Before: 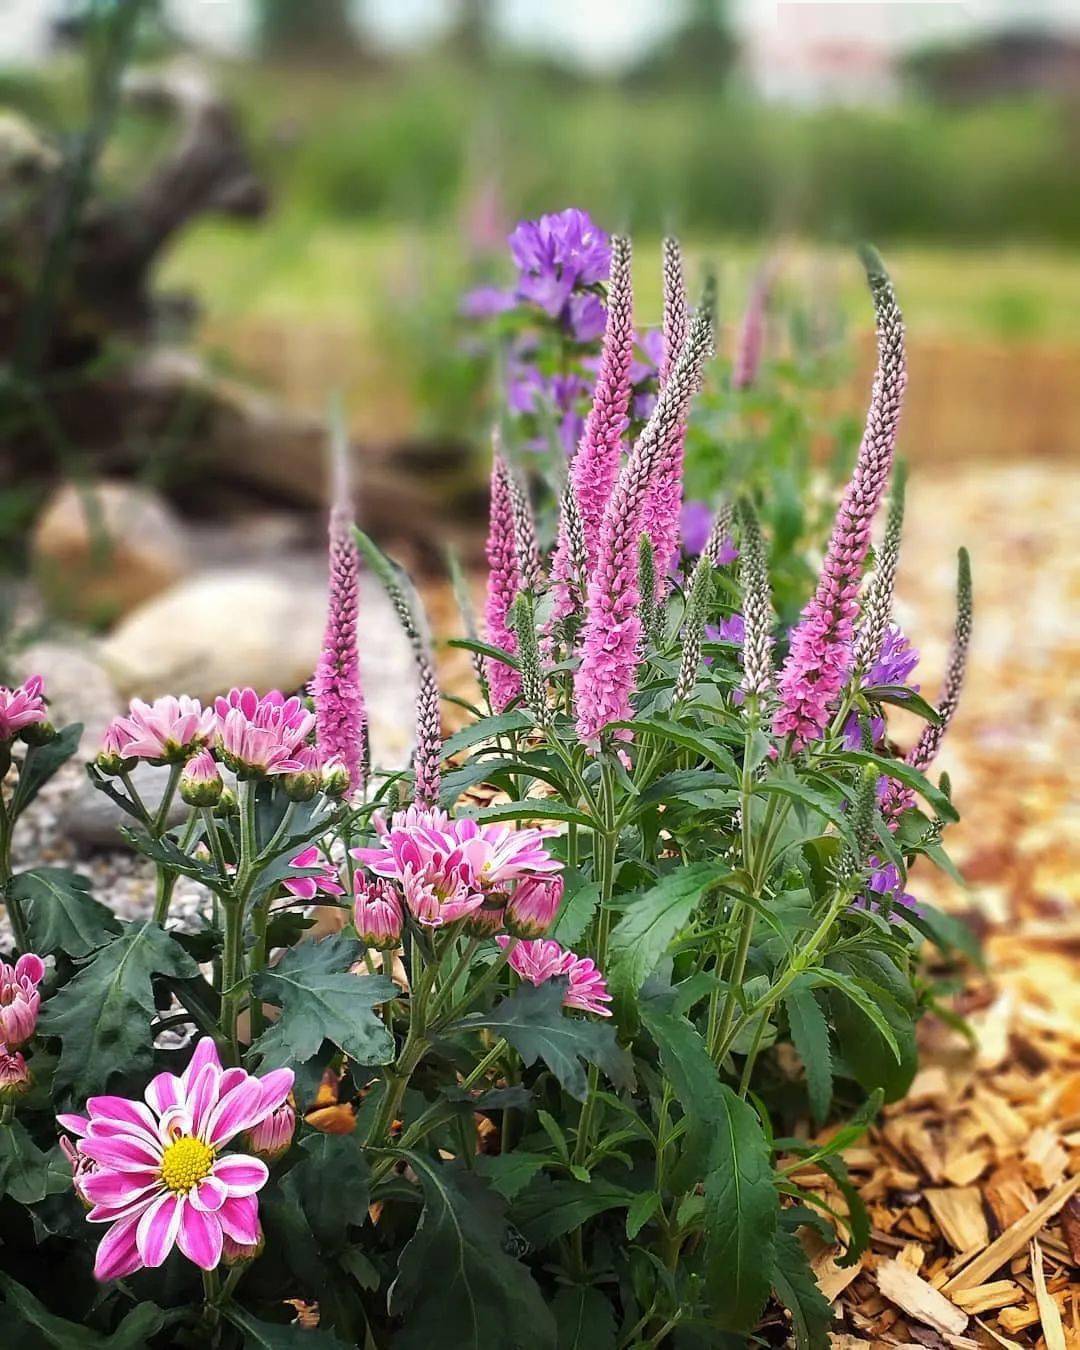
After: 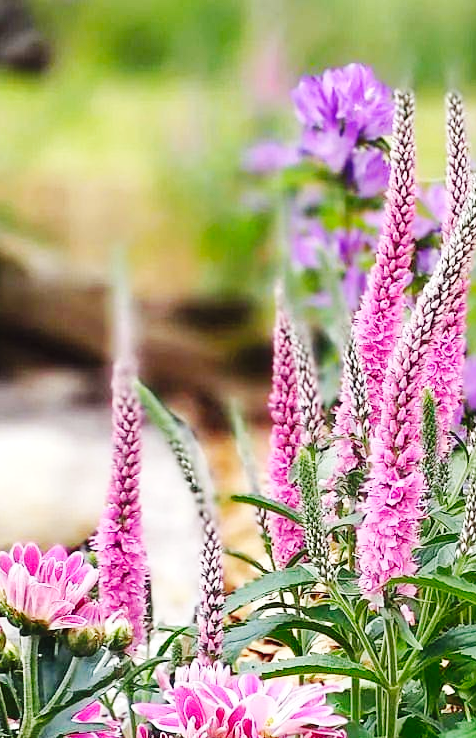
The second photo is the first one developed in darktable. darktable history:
base curve: curves: ch0 [(0, 0) (0.036, 0.025) (0.121, 0.166) (0.206, 0.329) (0.605, 0.79) (1, 1)], preserve colors none
exposure: exposure 0.128 EV, compensate highlight preservation false
crop: left 20.107%, top 10.766%, right 35.771%, bottom 34.495%
